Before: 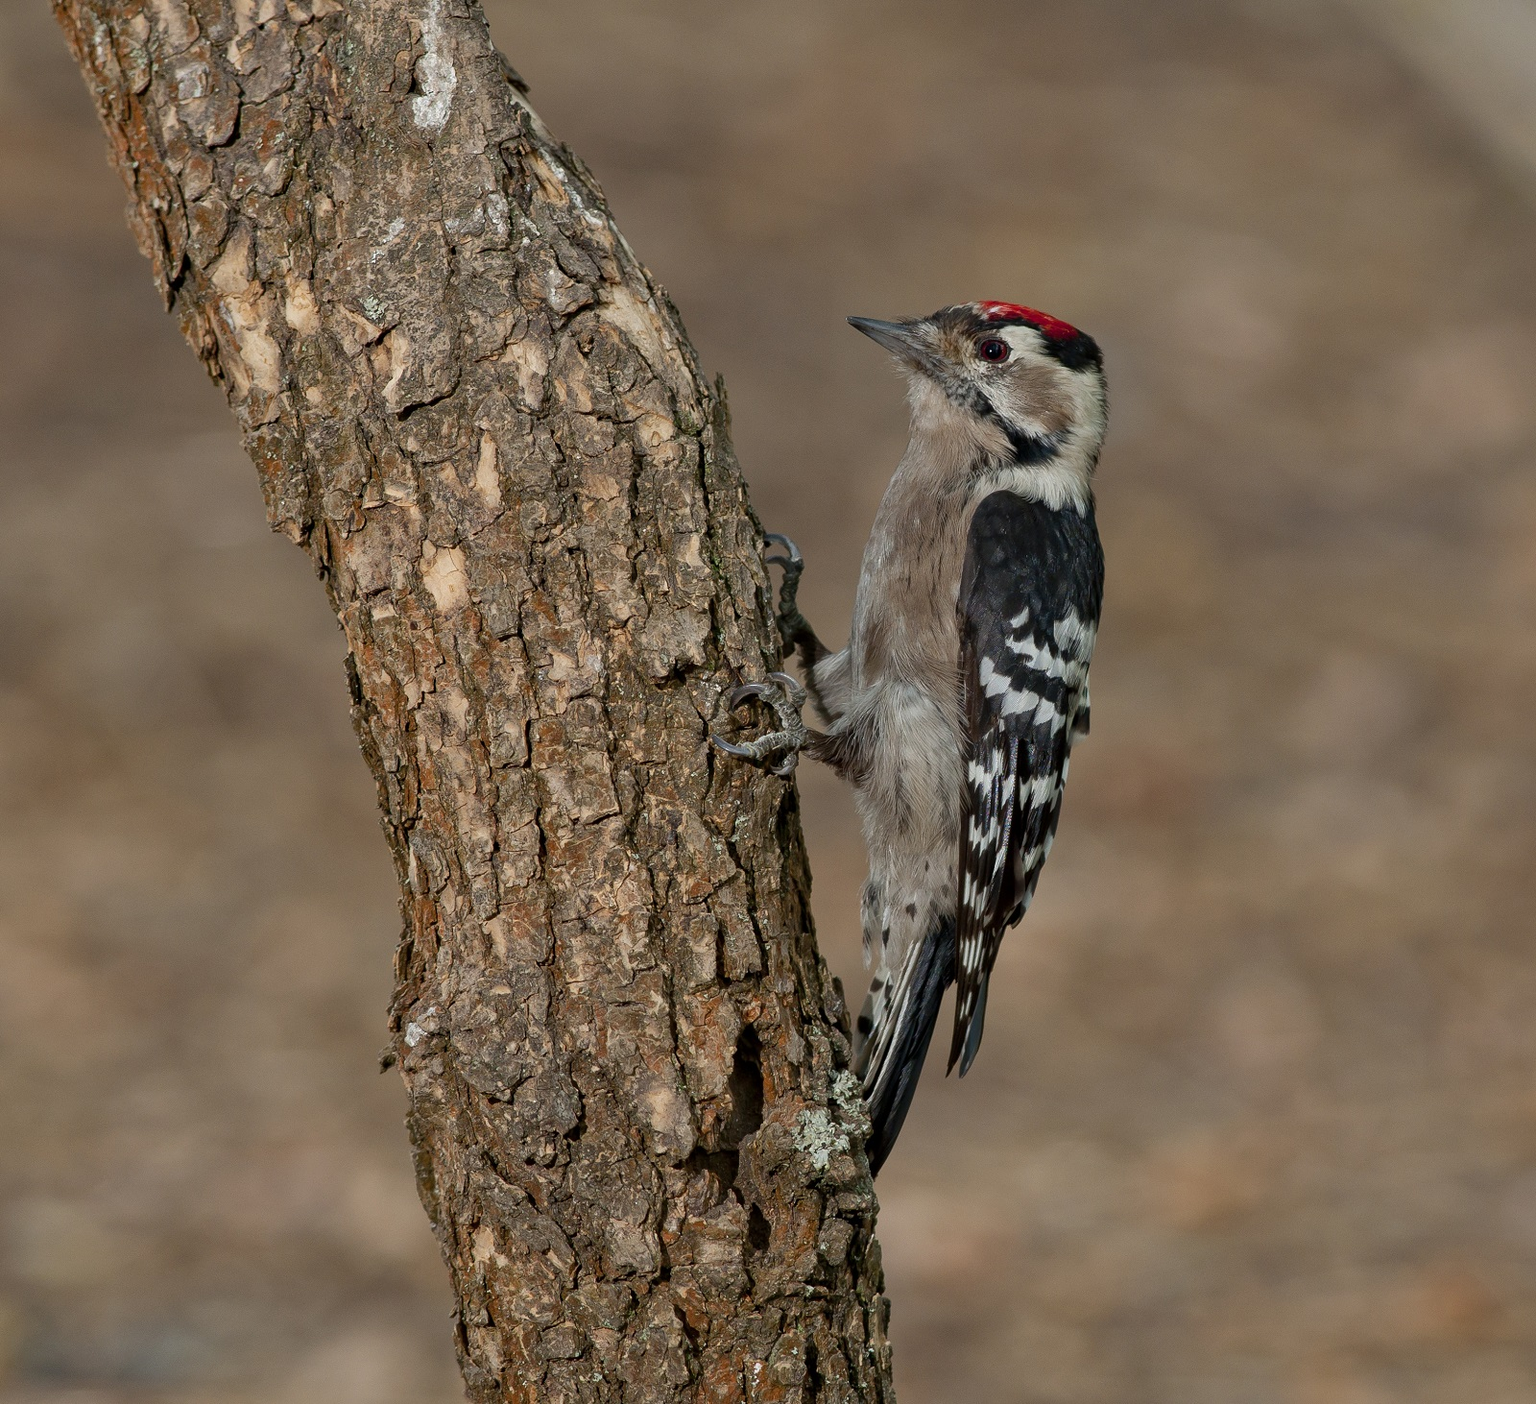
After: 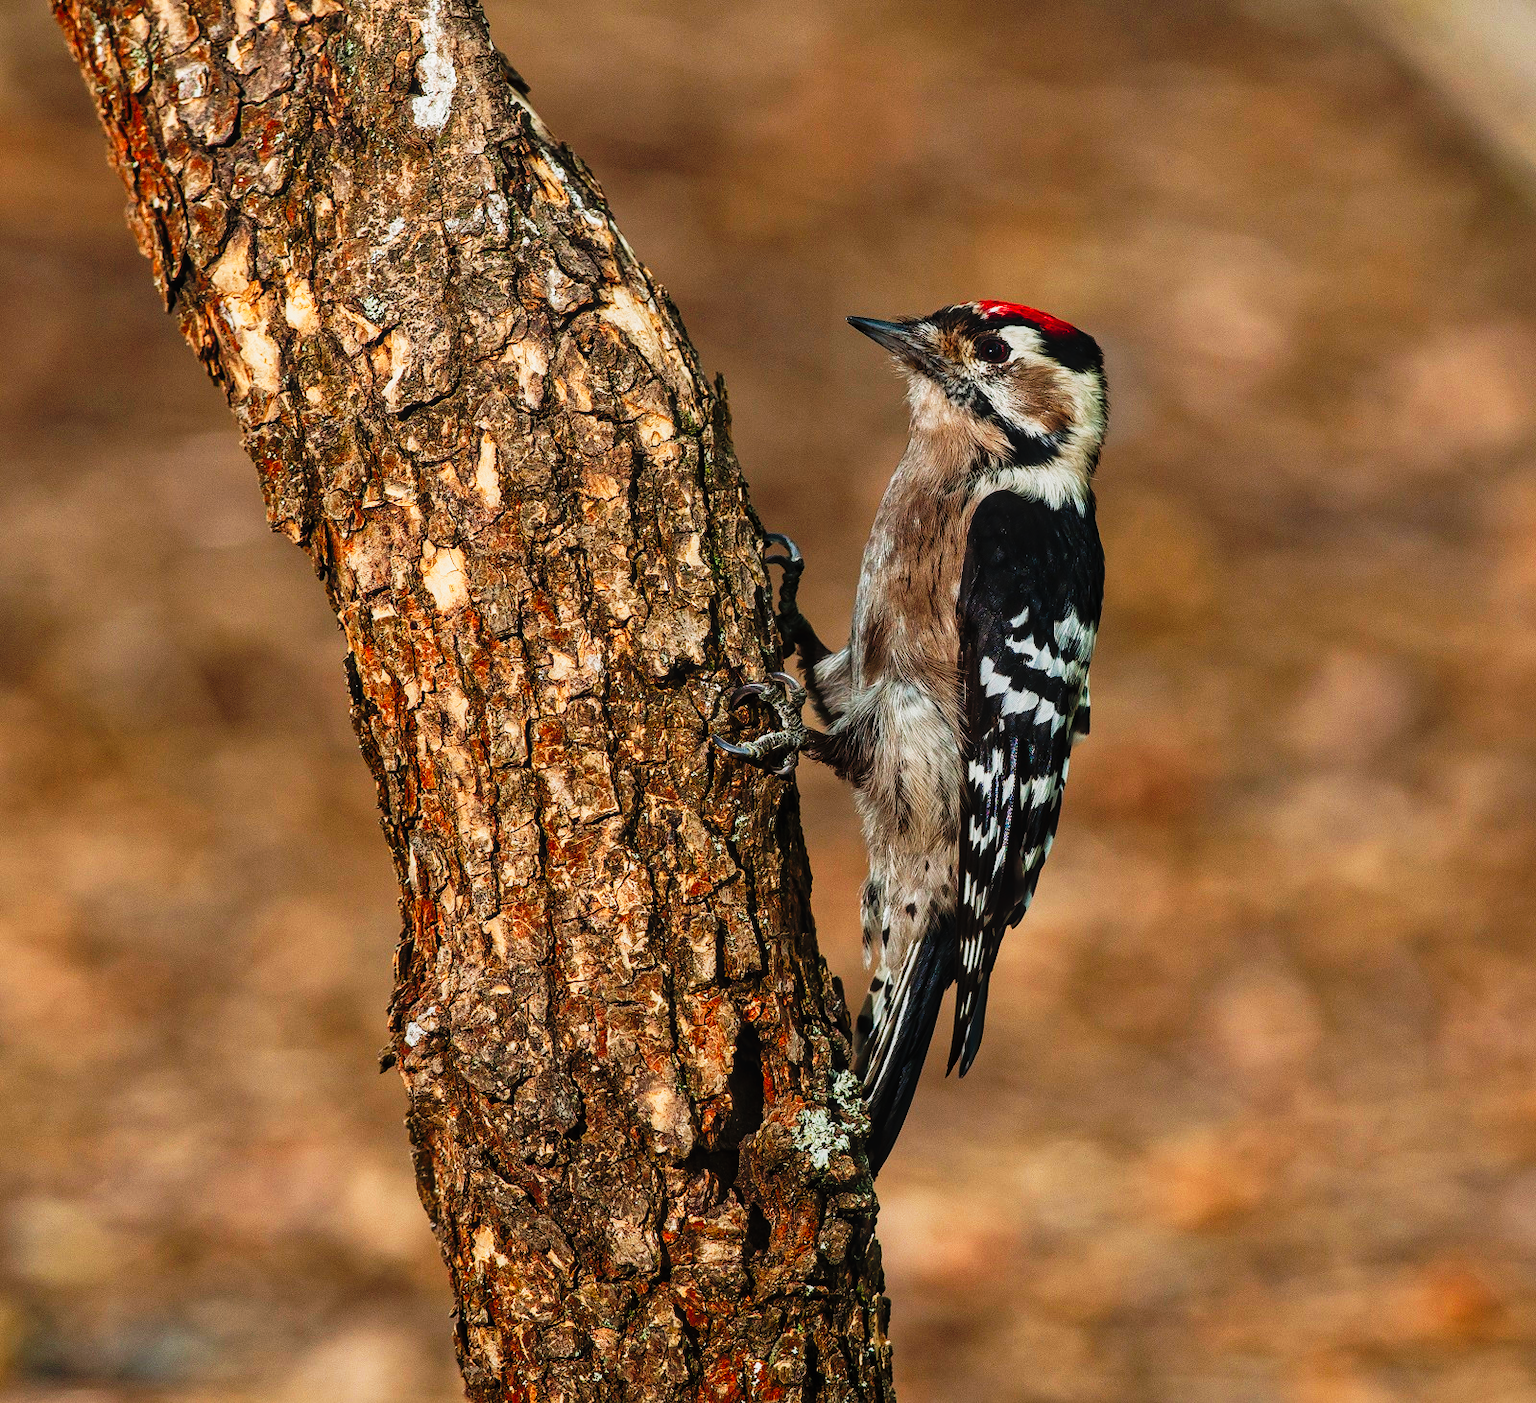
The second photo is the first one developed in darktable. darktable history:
tone curve: curves: ch0 [(0, 0) (0.003, 0.005) (0.011, 0.008) (0.025, 0.013) (0.044, 0.017) (0.069, 0.022) (0.1, 0.029) (0.136, 0.038) (0.177, 0.053) (0.224, 0.081) (0.277, 0.128) (0.335, 0.214) (0.399, 0.343) (0.468, 0.478) (0.543, 0.641) (0.623, 0.798) (0.709, 0.911) (0.801, 0.971) (0.898, 0.99) (1, 1)], preserve colors none
local contrast: detail 110%
